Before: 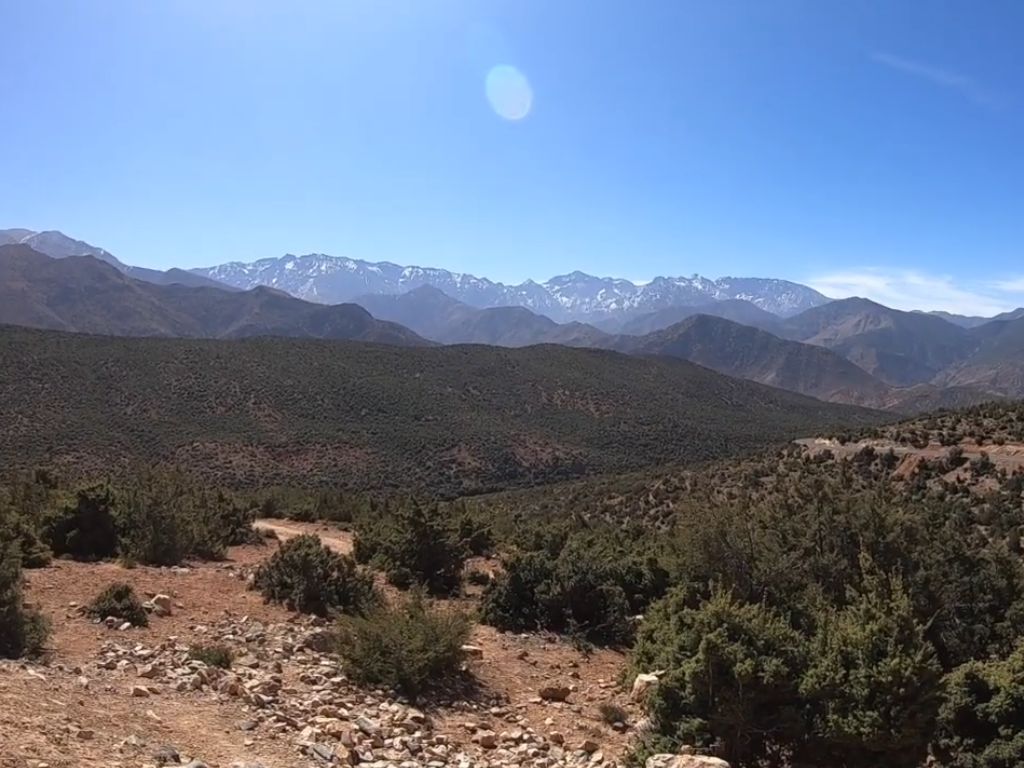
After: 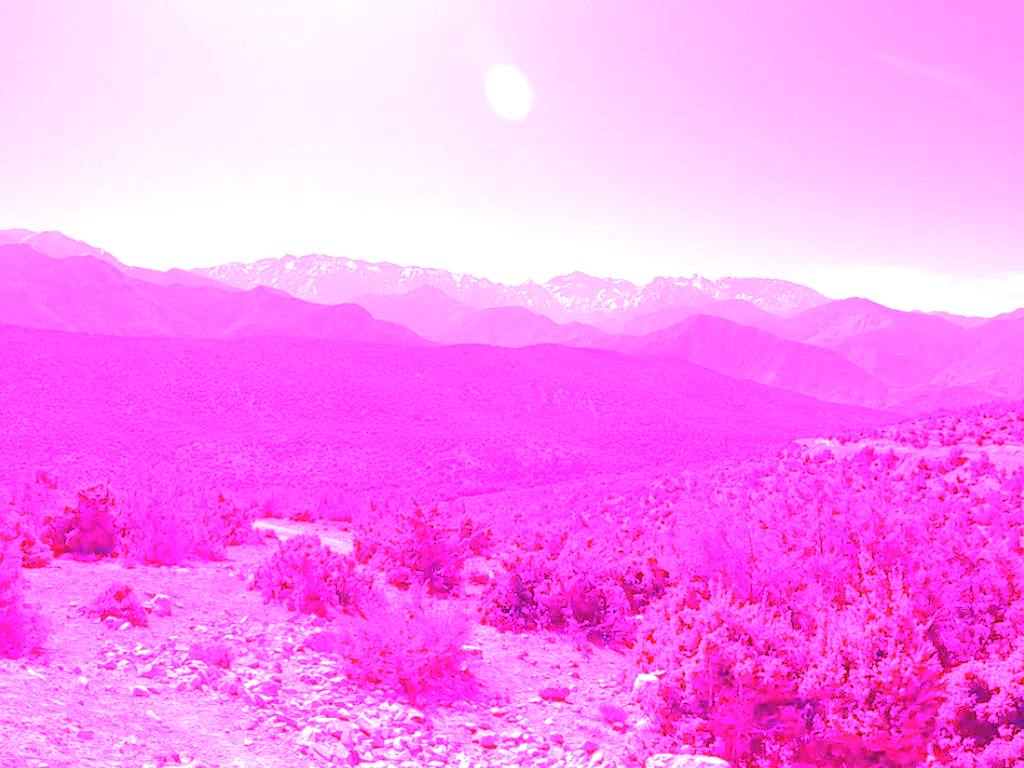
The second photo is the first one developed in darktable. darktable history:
white balance: red 8, blue 8
exposure: exposure 0.6 EV, compensate highlight preservation false
